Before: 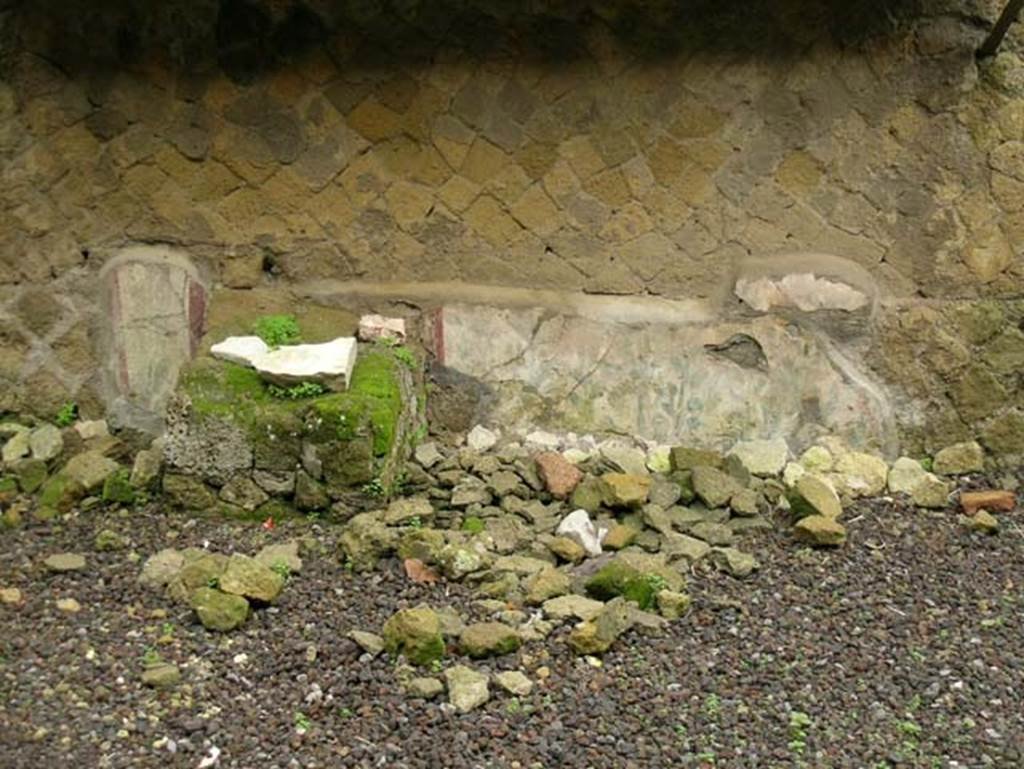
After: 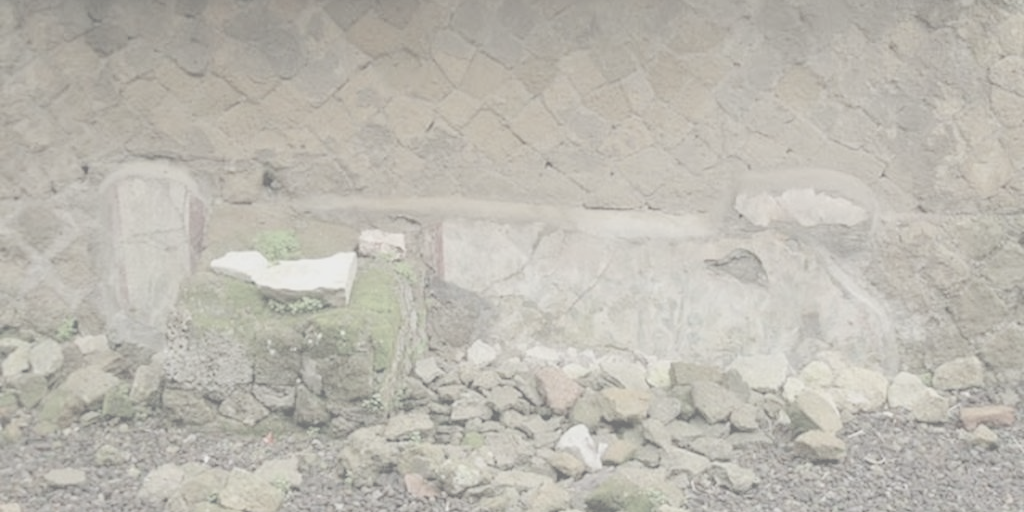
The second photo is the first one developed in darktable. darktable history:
crop: top 11.166%, bottom 22.168%
contrast brightness saturation: contrast -0.32, brightness 0.75, saturation -0.78
